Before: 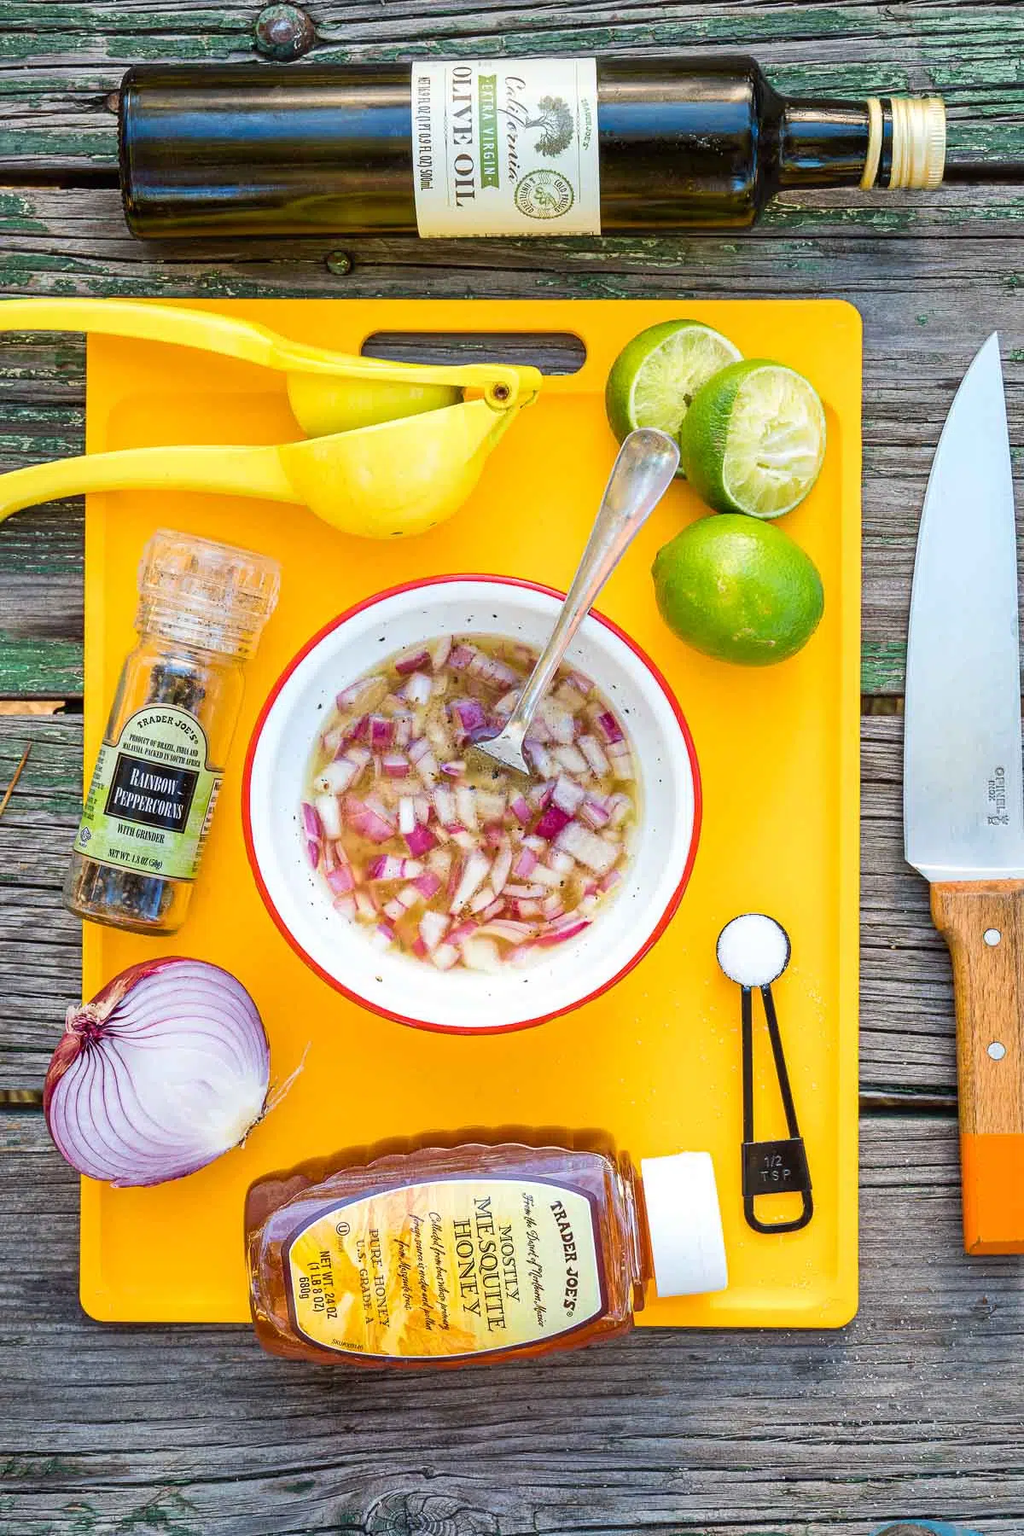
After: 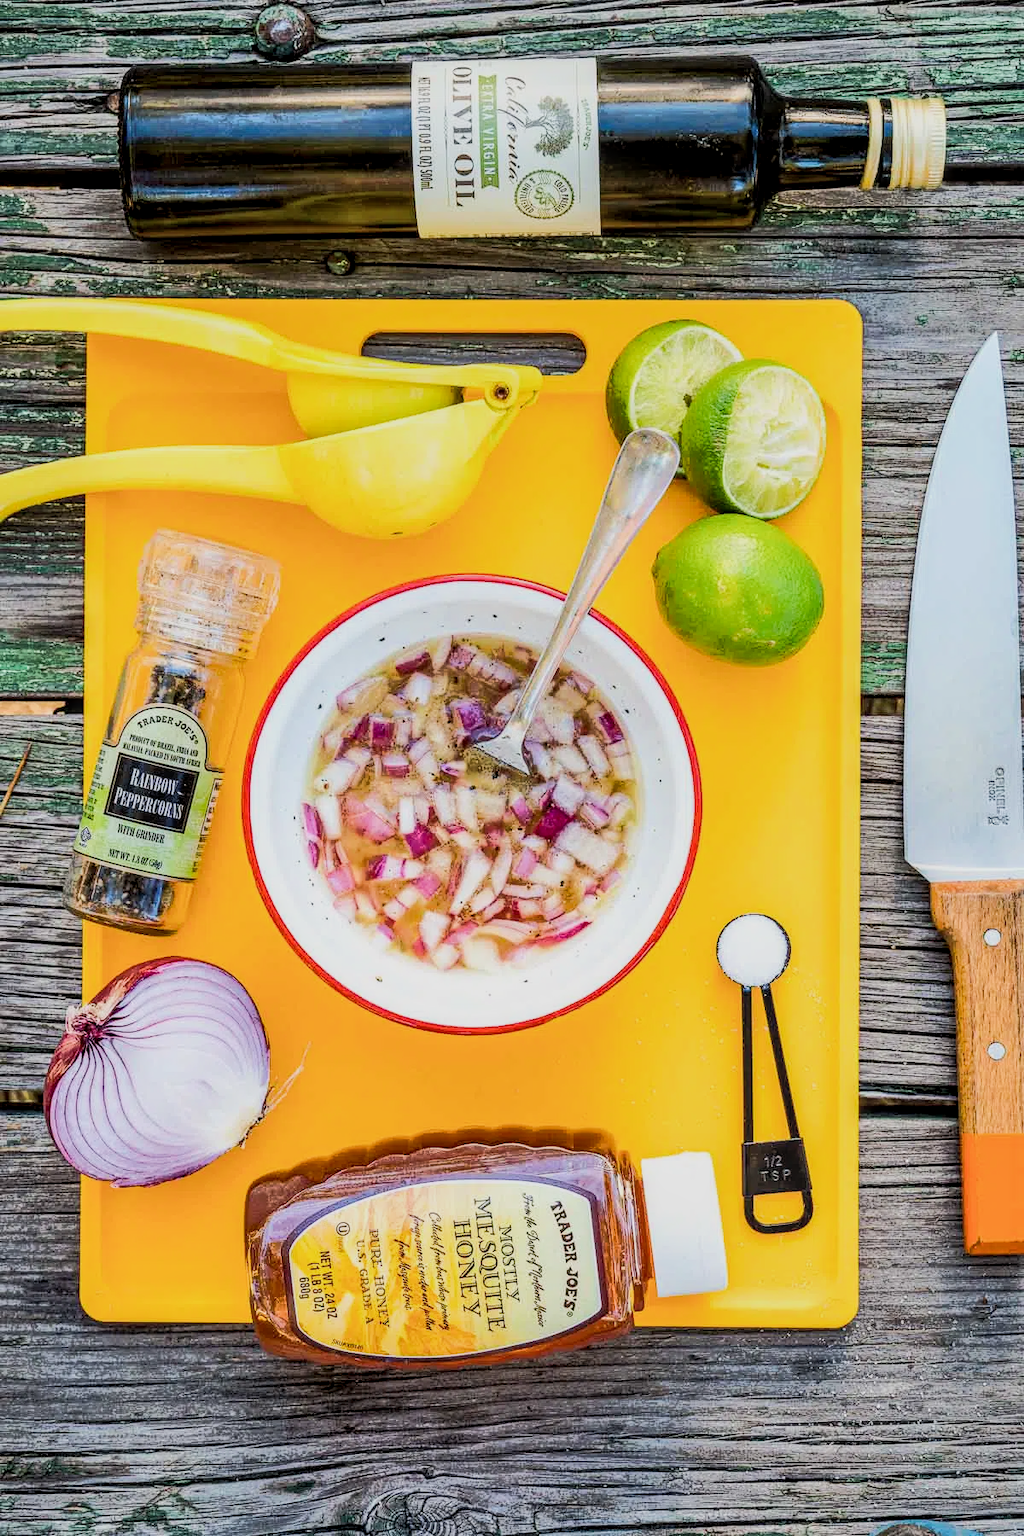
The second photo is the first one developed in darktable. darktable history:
tone curve: curves: ch0 [(0, 0) (0.003, 0.003) (0.011, 0.011) (0.025, 0.024) (0.044, 0.044) (0.069, 0.068) (0.1, 0.098) (0.136, 0.133) (0.177, 0.174) (0.224, 0.22) (0.277, 0.272) (0.335, 0.329) (0.399, 0.392) (0.468, 0.46) (0.543, 0.607) (0.623, 0.676) (0.709, 0.75) (0.801, 0.828) (0.898, 0.912) (1, 1)], color space Lab, linked channels, preserve colors none
local contrast: highlights 62%, detail 143%, midtone range 0.421
filmic rgb: black relative exposure -7.65 EV, white relative exposure 4.56 EV, threshold 5.97 EV, hardness 3.61, enable highlight reconstruction true
